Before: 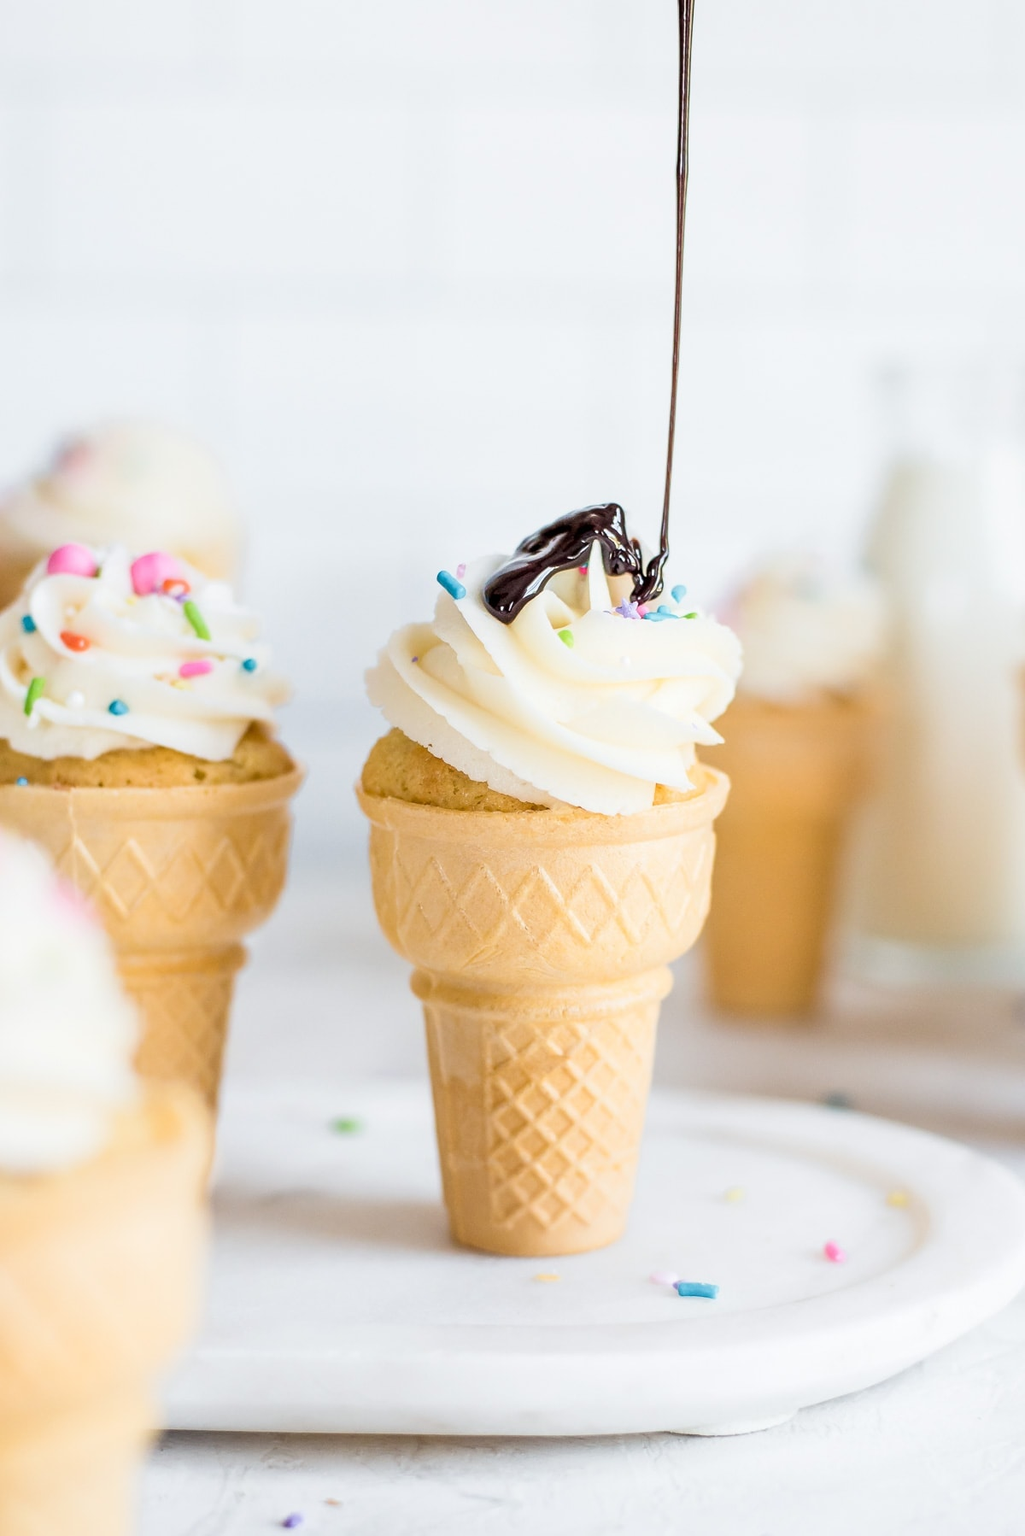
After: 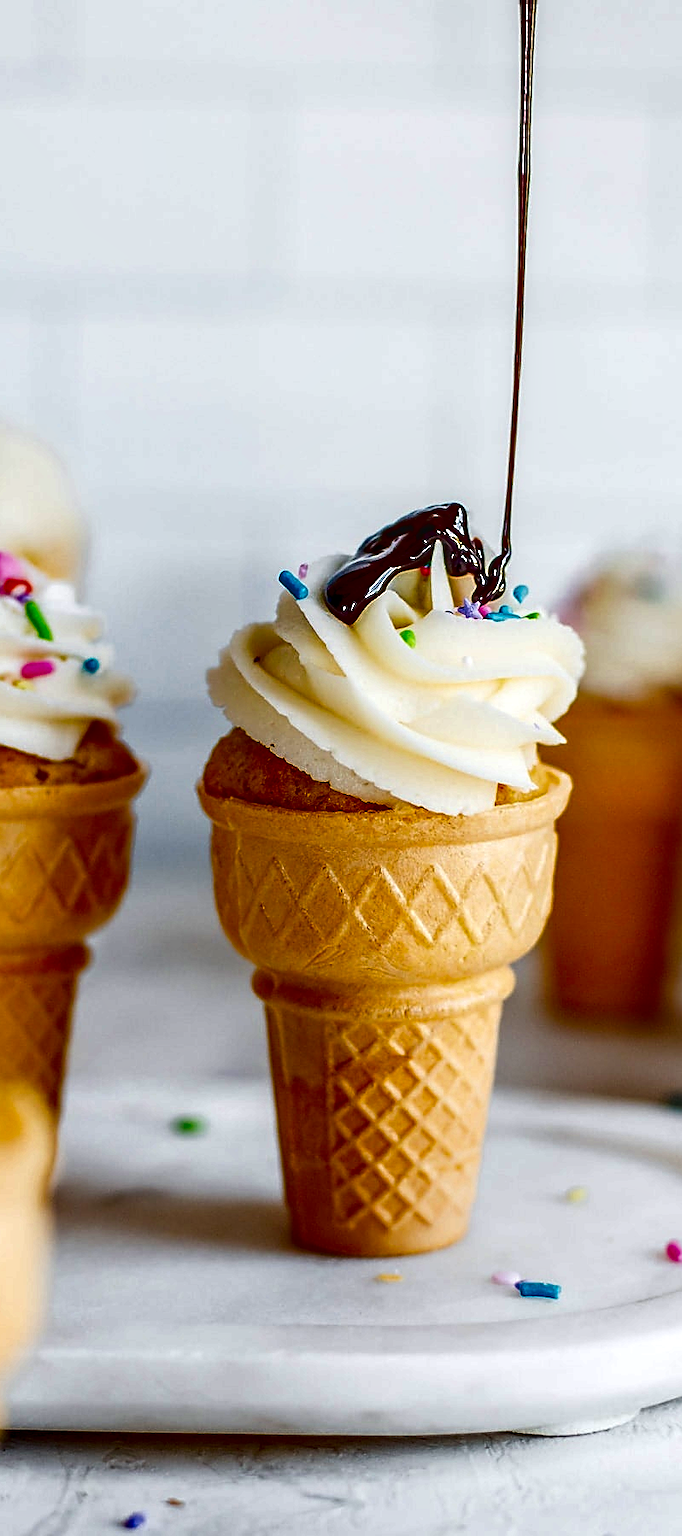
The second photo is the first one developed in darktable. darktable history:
shadows and highlights: shadows 0, highlights 40
local contrast: detail 142%
sharpen: on, module defaults
contrast brightness saturation: brightness -1, saturation 1
crop: left 15.419%, right 17.914%
